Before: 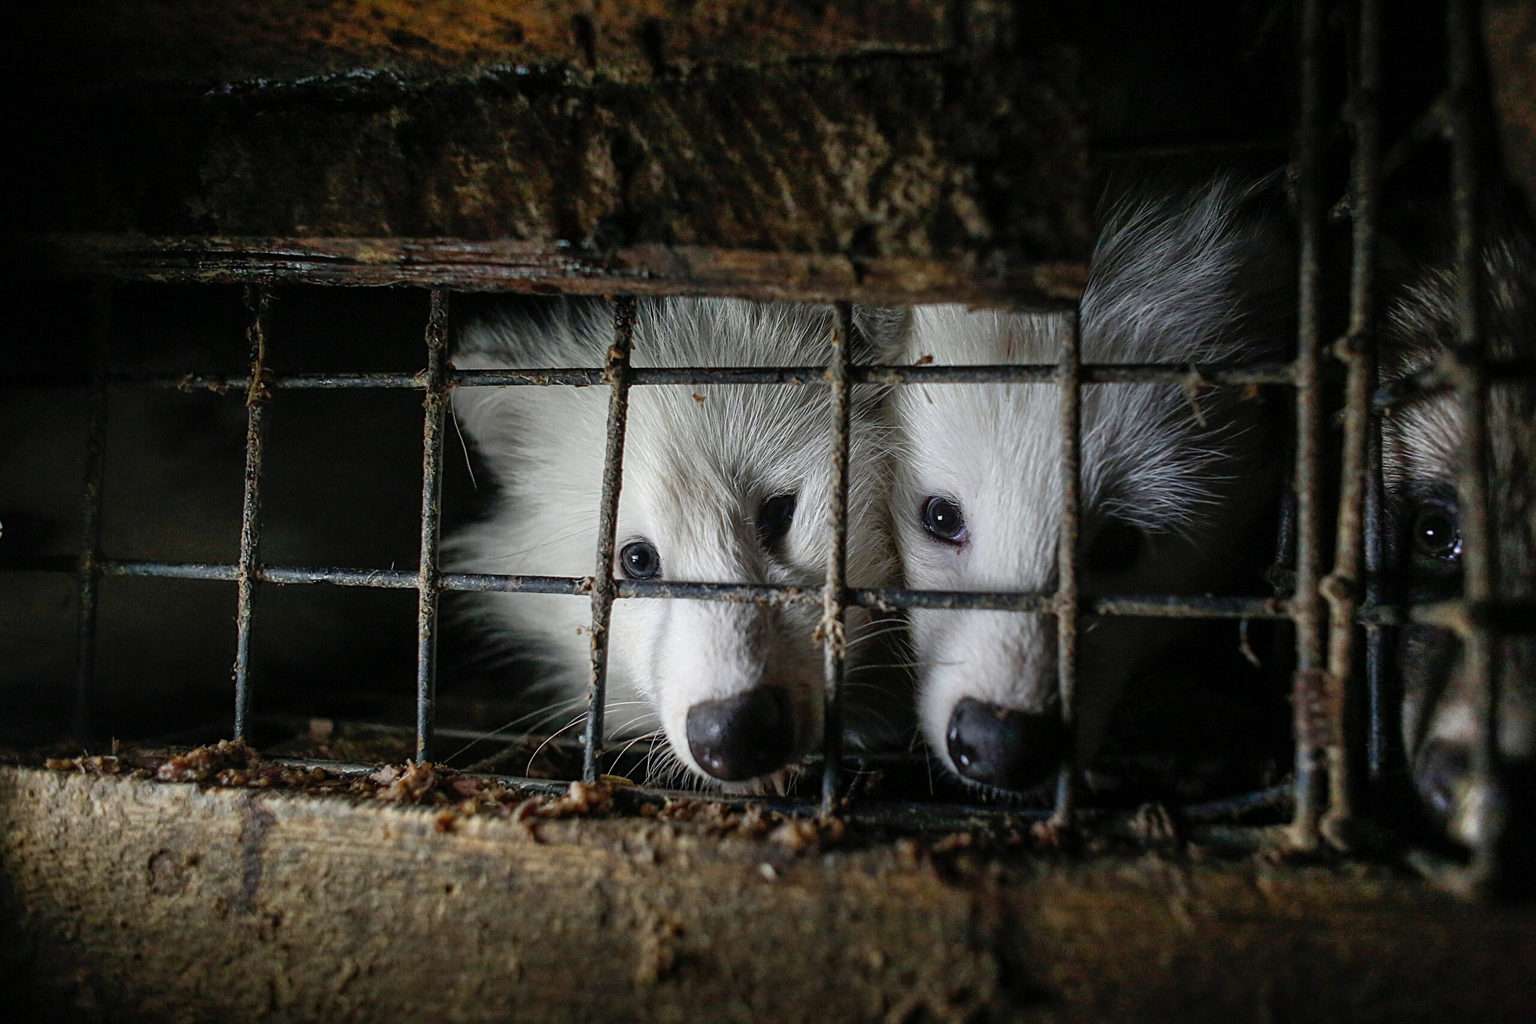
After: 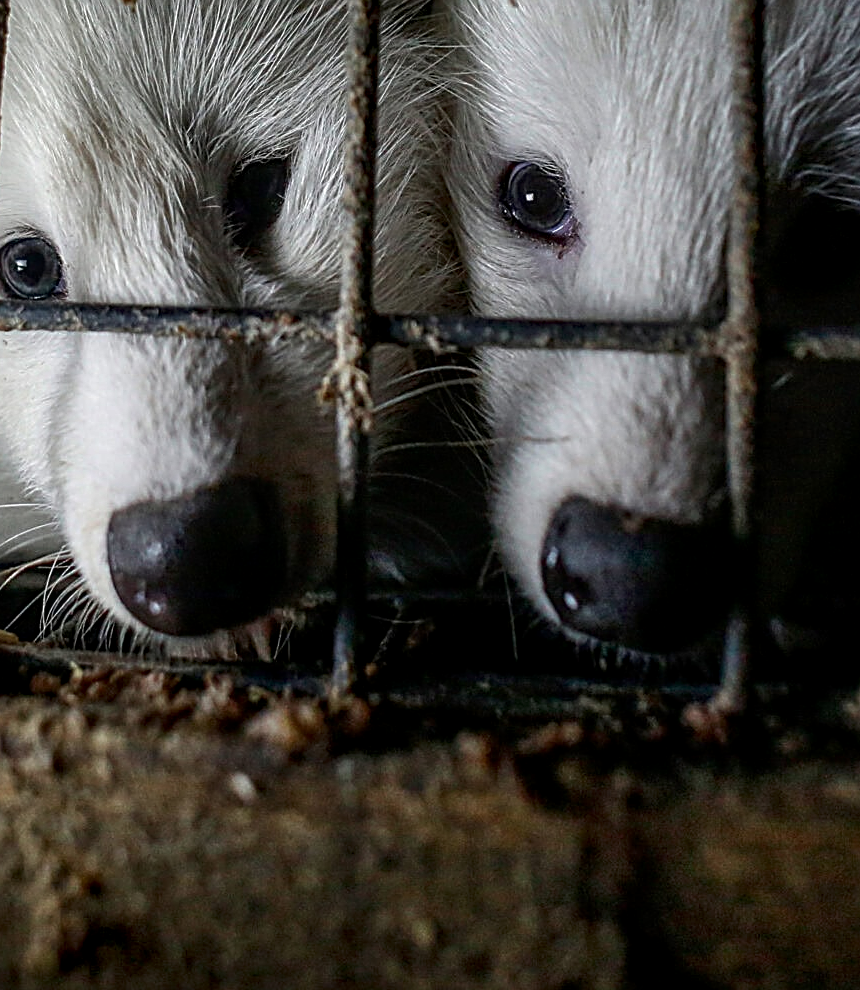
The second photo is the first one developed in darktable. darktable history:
crop: left 40.539%, top 39.034%, right 25.847%, bottom 2.95%
local contrast: on, module defaults
contrast brightness saturation: brightness -0.099
sharpen: amount 0.495
